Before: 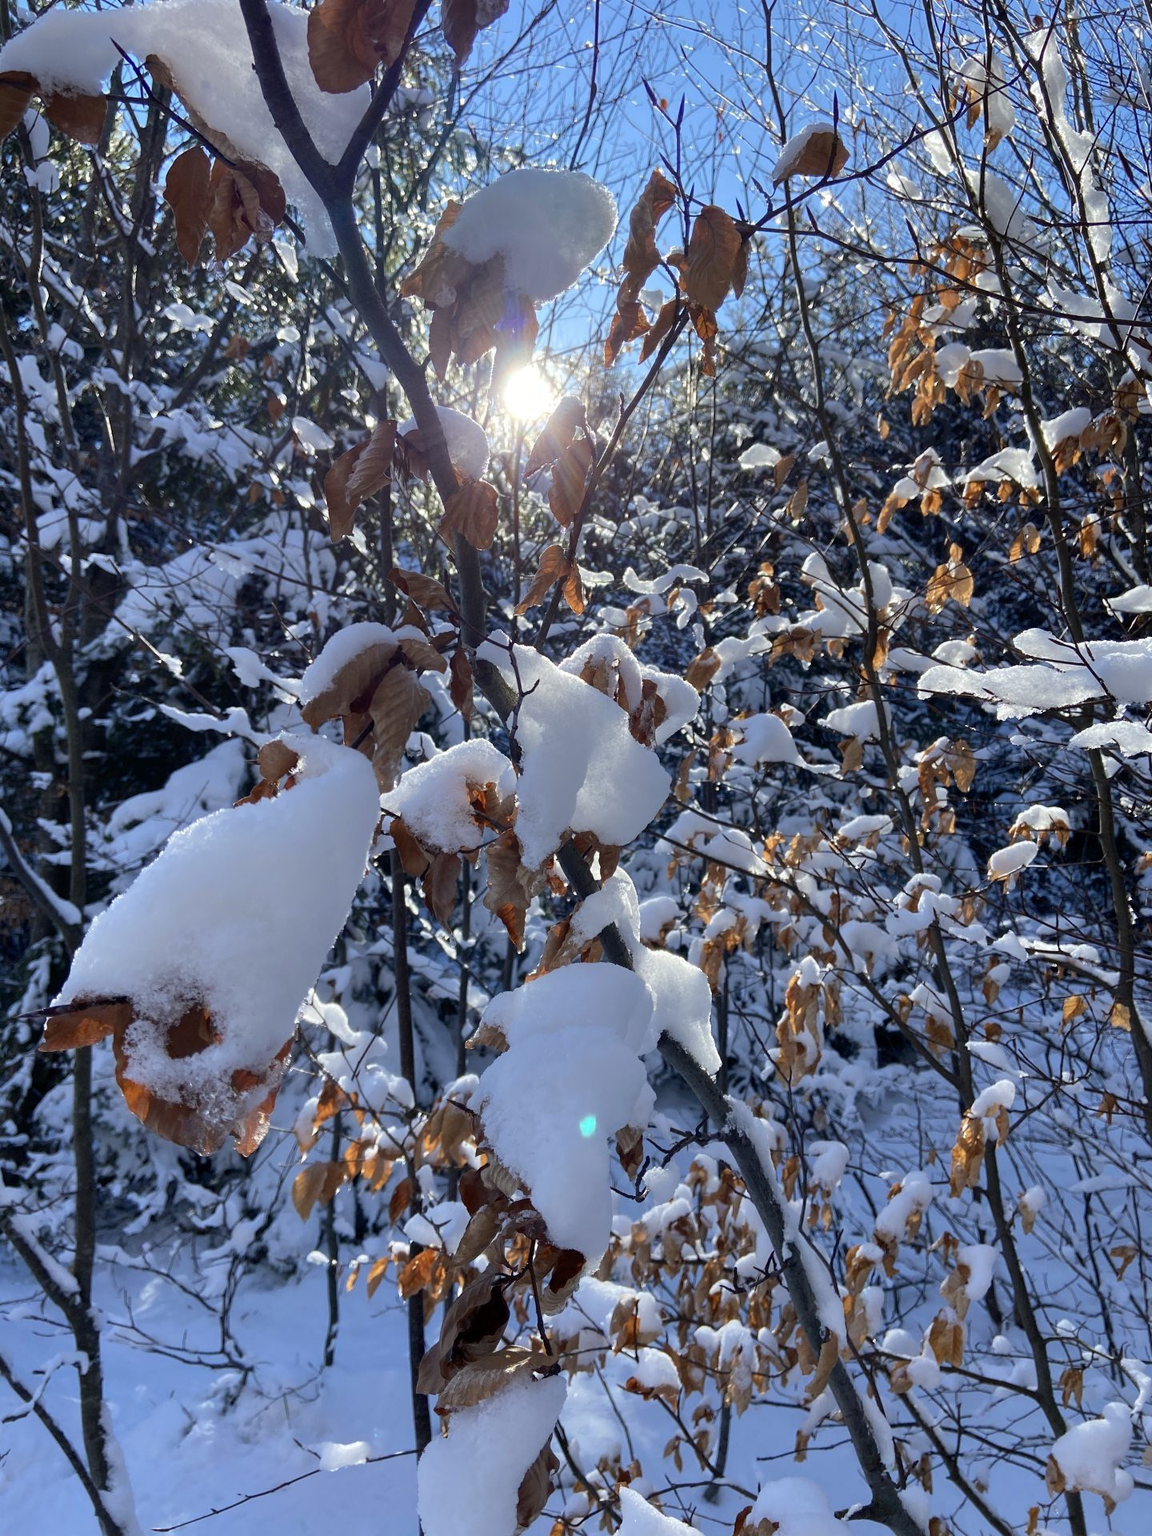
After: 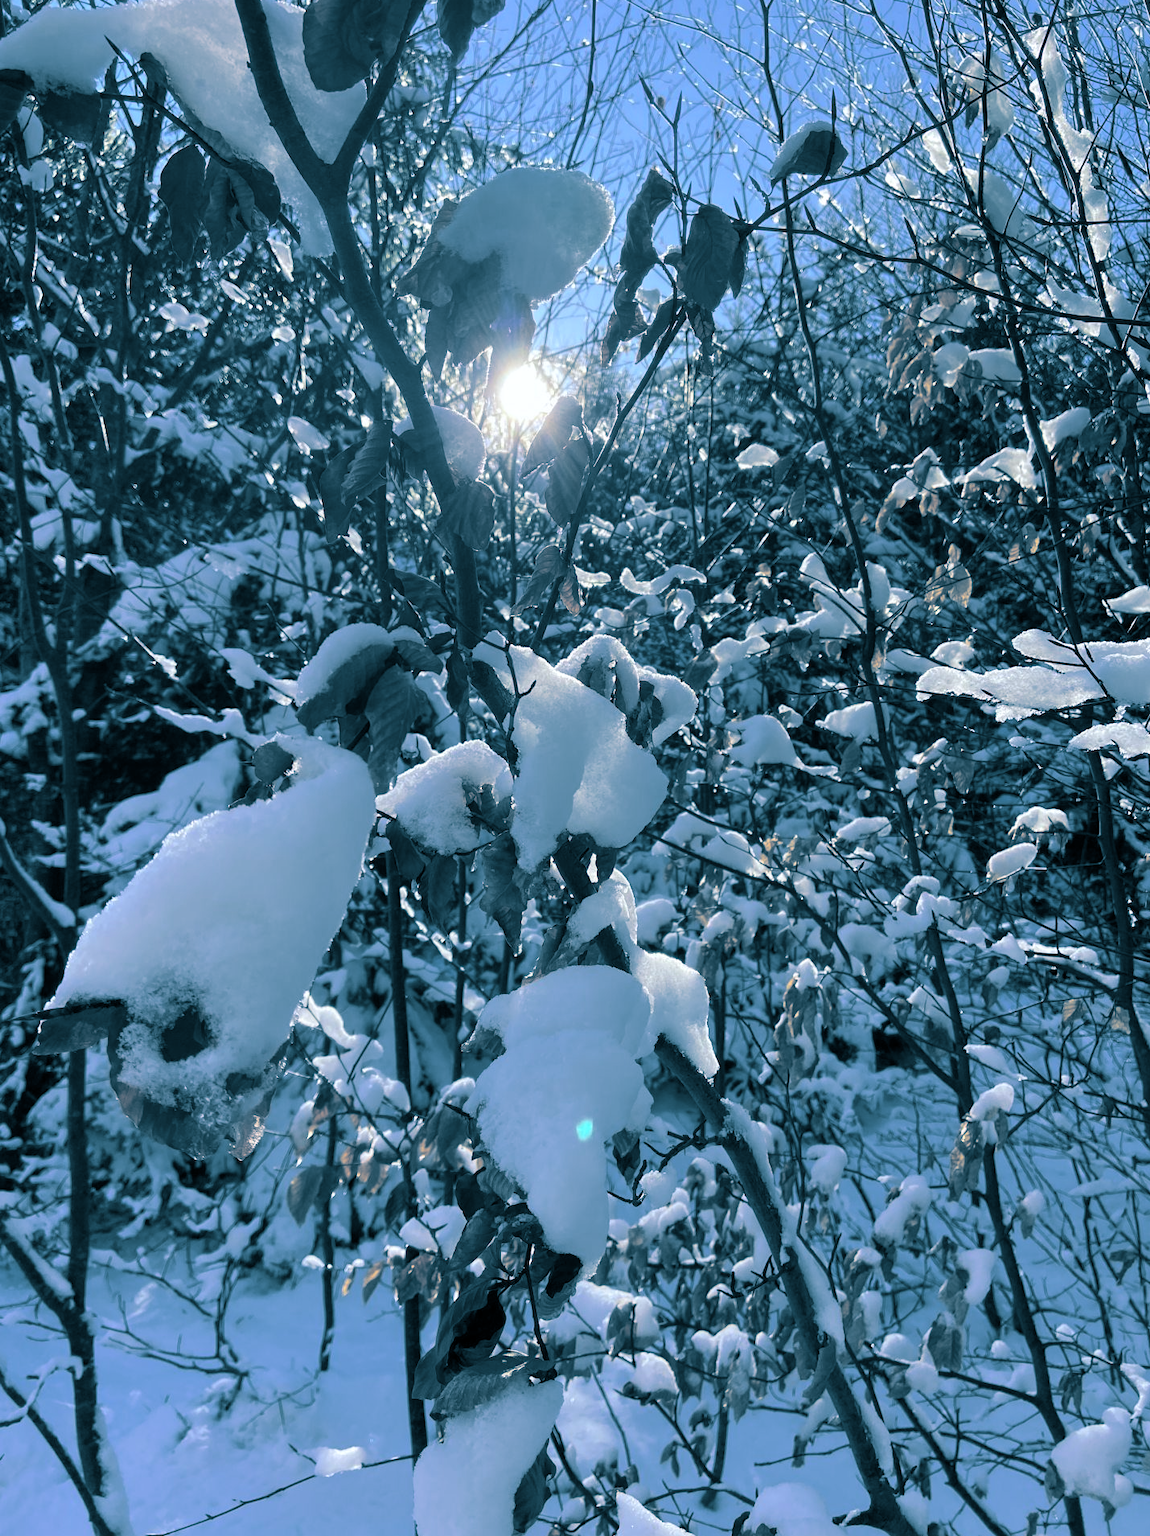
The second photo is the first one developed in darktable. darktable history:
white balance: red 0.98, blue 1.034
crop and rotate: left 0.614%, top 0.179%, bottom 0.309%
split-toning: shadows › hue 212.4°, balance -70
tone equalizer: on, module defaults
